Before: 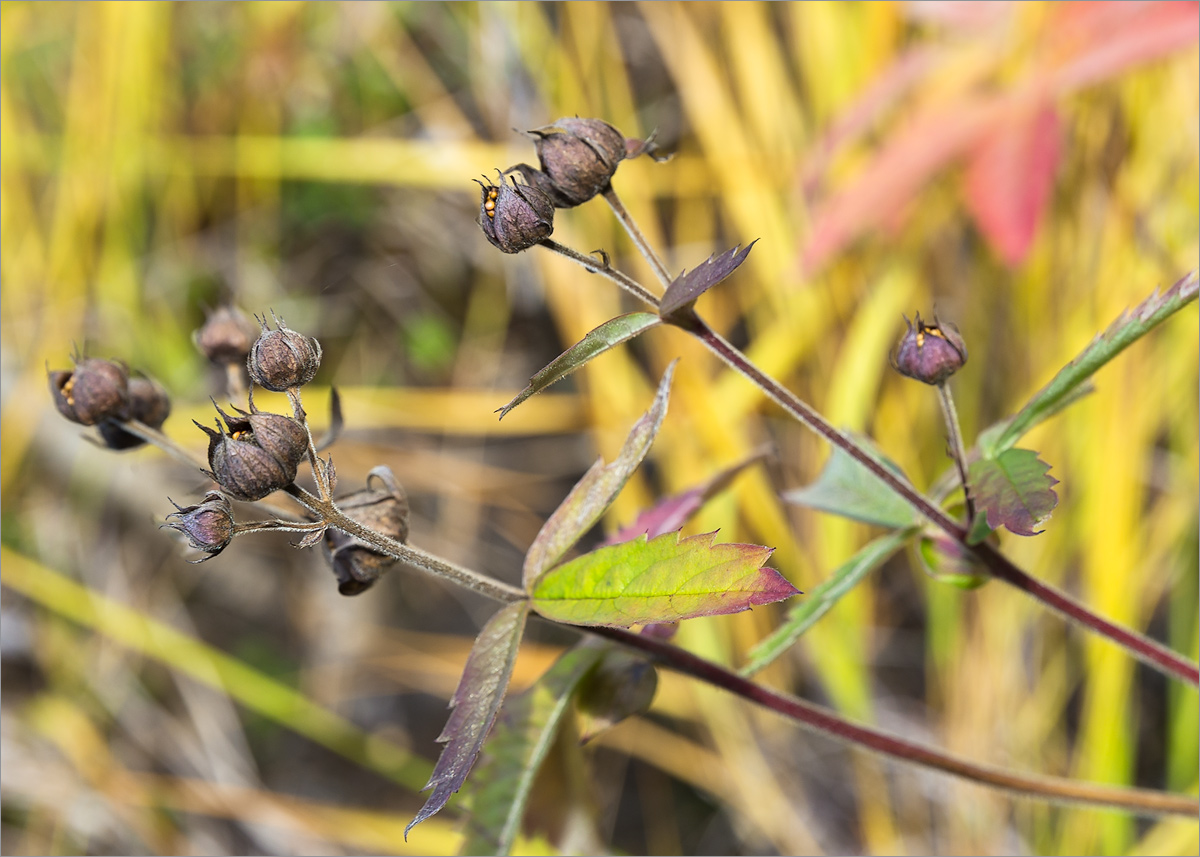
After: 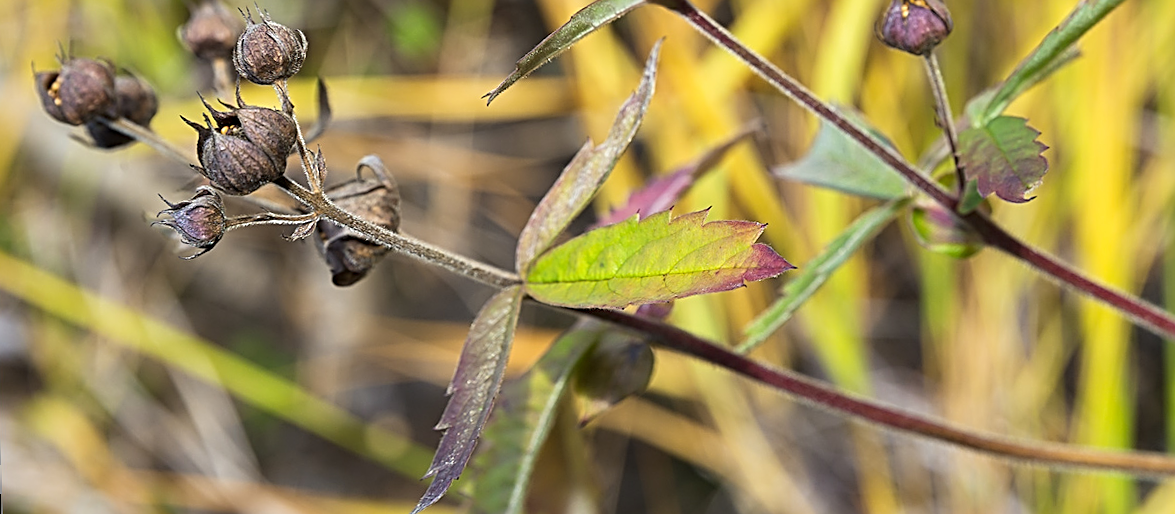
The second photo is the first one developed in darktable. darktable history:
crop and rotate: top 36.435%
sharpen: radius 2.584, amount 0.688
rotate and perspective: rotation -2°, crop left 0.022, crop right 0.978, crop top 0.049, crop bottom 0.951
